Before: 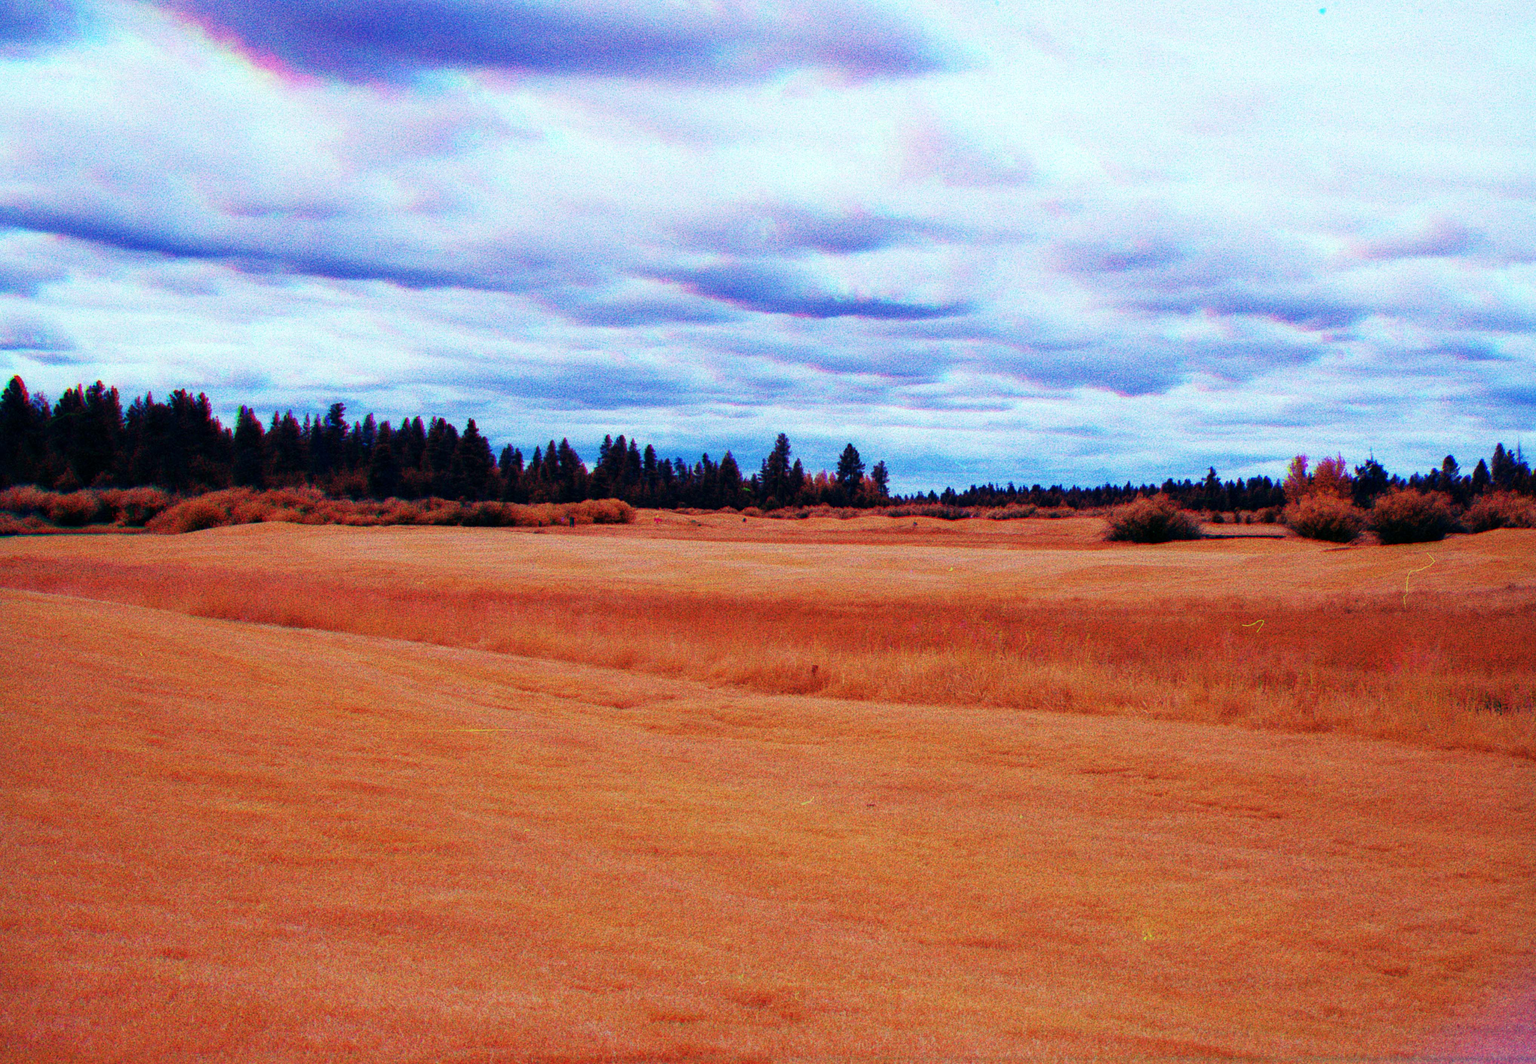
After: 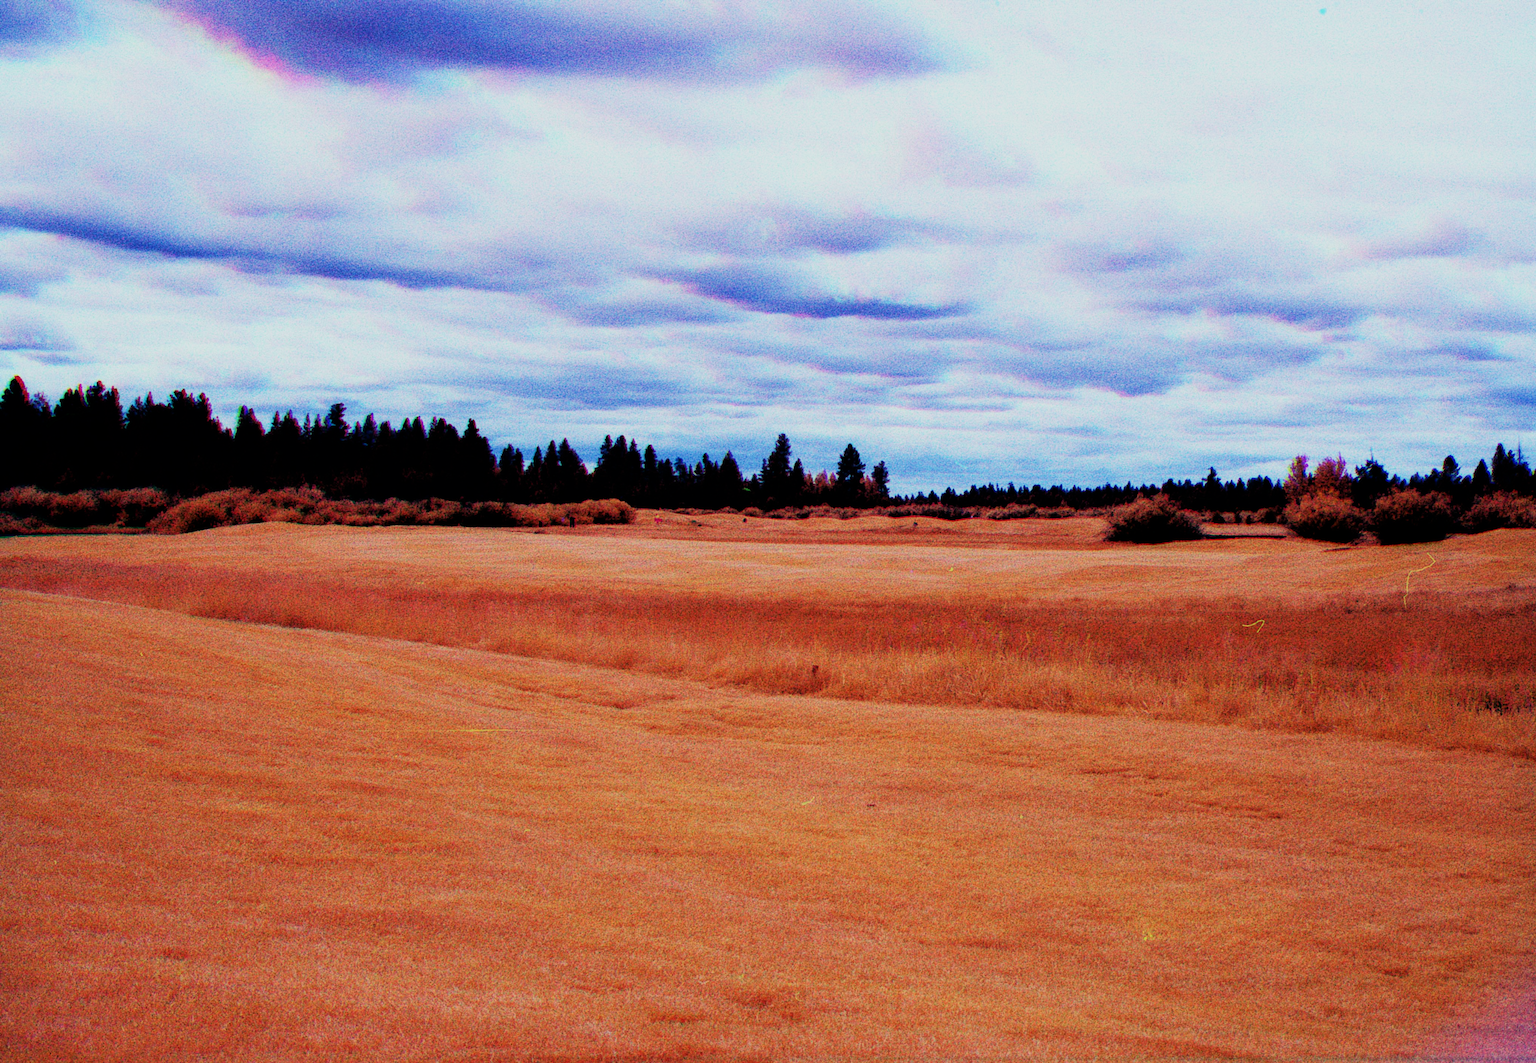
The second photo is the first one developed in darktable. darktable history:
contrast brightness saturation: contrast 0.07
filmic rgb: black relative exposure -5 EV, hardness 2.88, contrast 1.3, highlights saturation mix -30%
exposure: exposure -0.041 EV, compensate highlight preservation false
